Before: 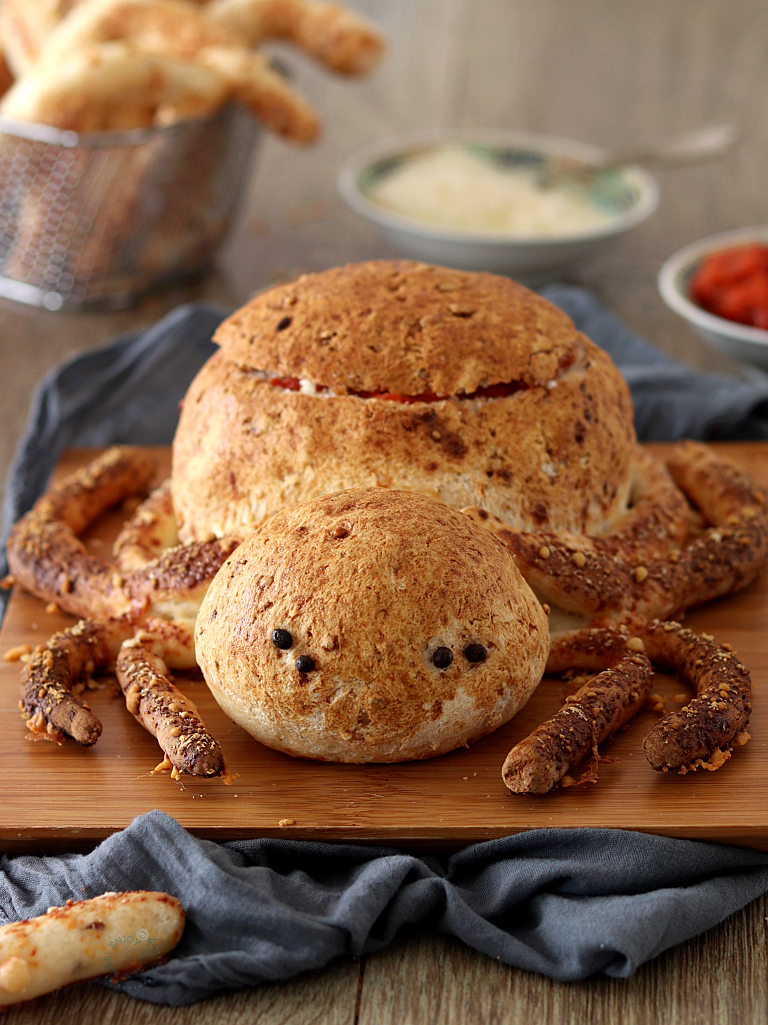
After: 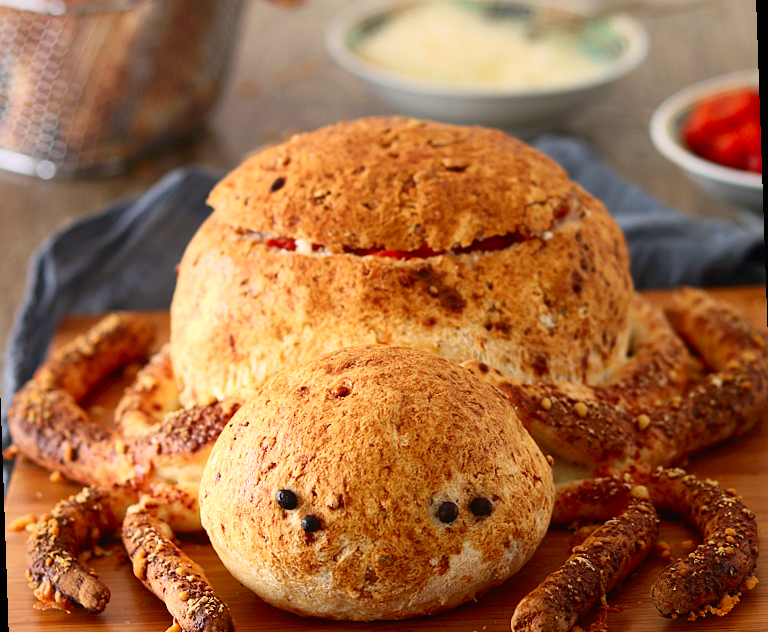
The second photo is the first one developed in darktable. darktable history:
contrast brightness saturation: contrast 0.23, brightness 0.1, saturation 0.29
contrast equalizer: octaves 7, y [[0.6 ×6], [0.55 ×6], [0 ×6], [0 ×6], [0 ×6]], mix -0.2
crop: top 11.166%, bottom 22.168%
rotate and perspective: rotation -2°, crop left 0.022, crop right 0.978, crop top 0.049, crop bottom 0.951
